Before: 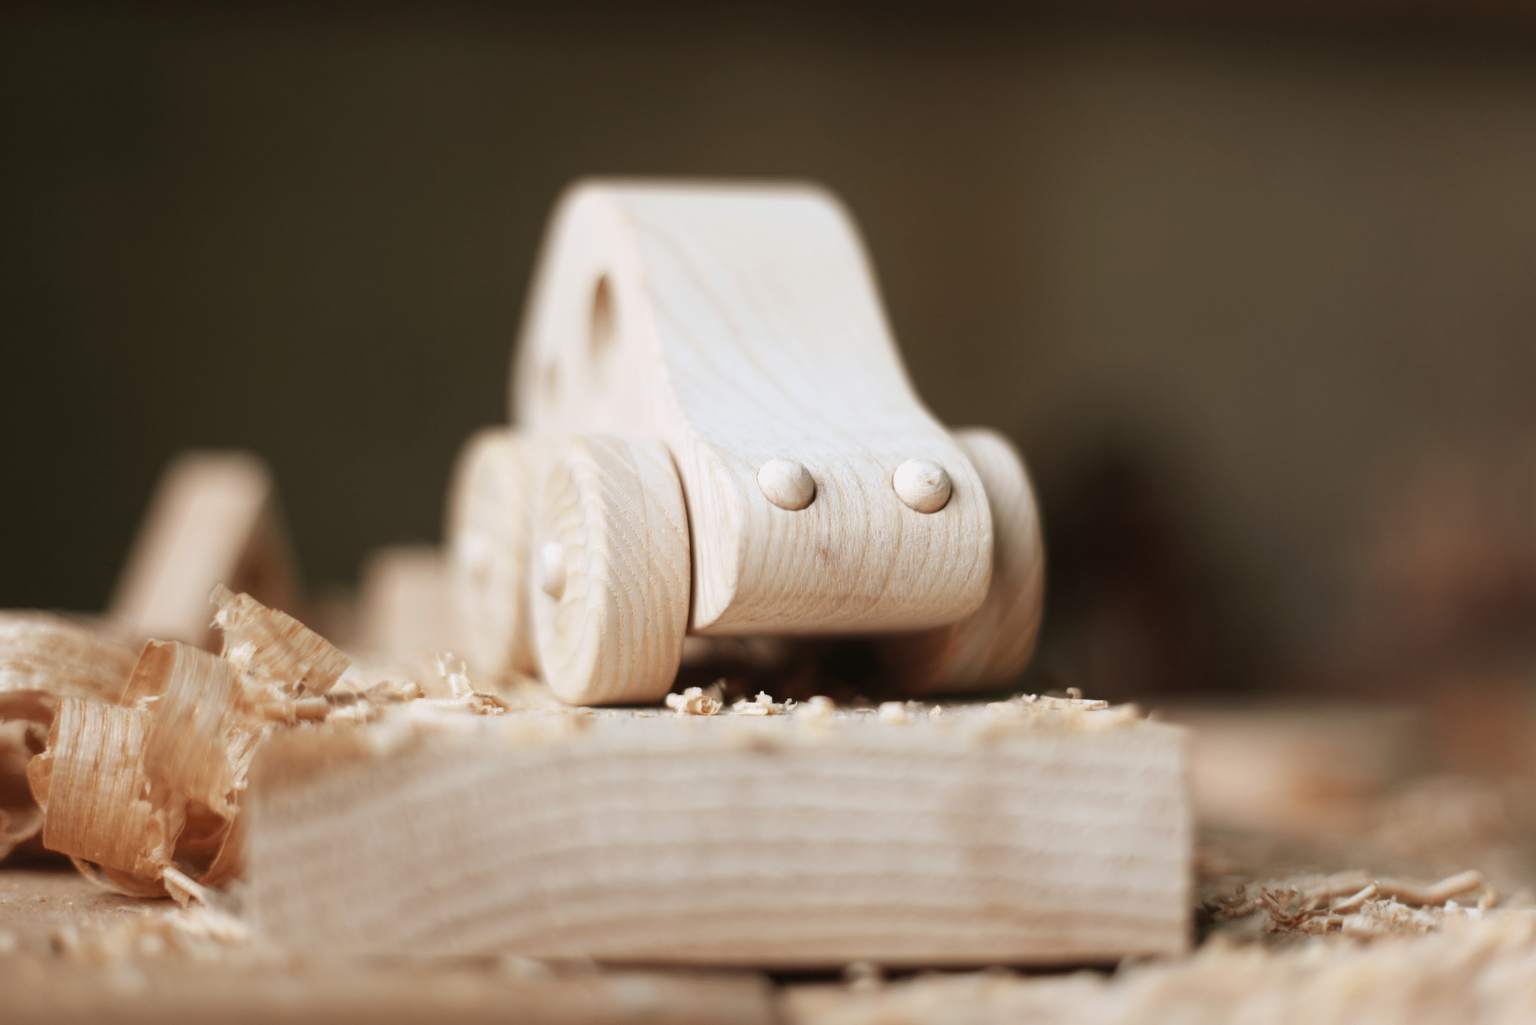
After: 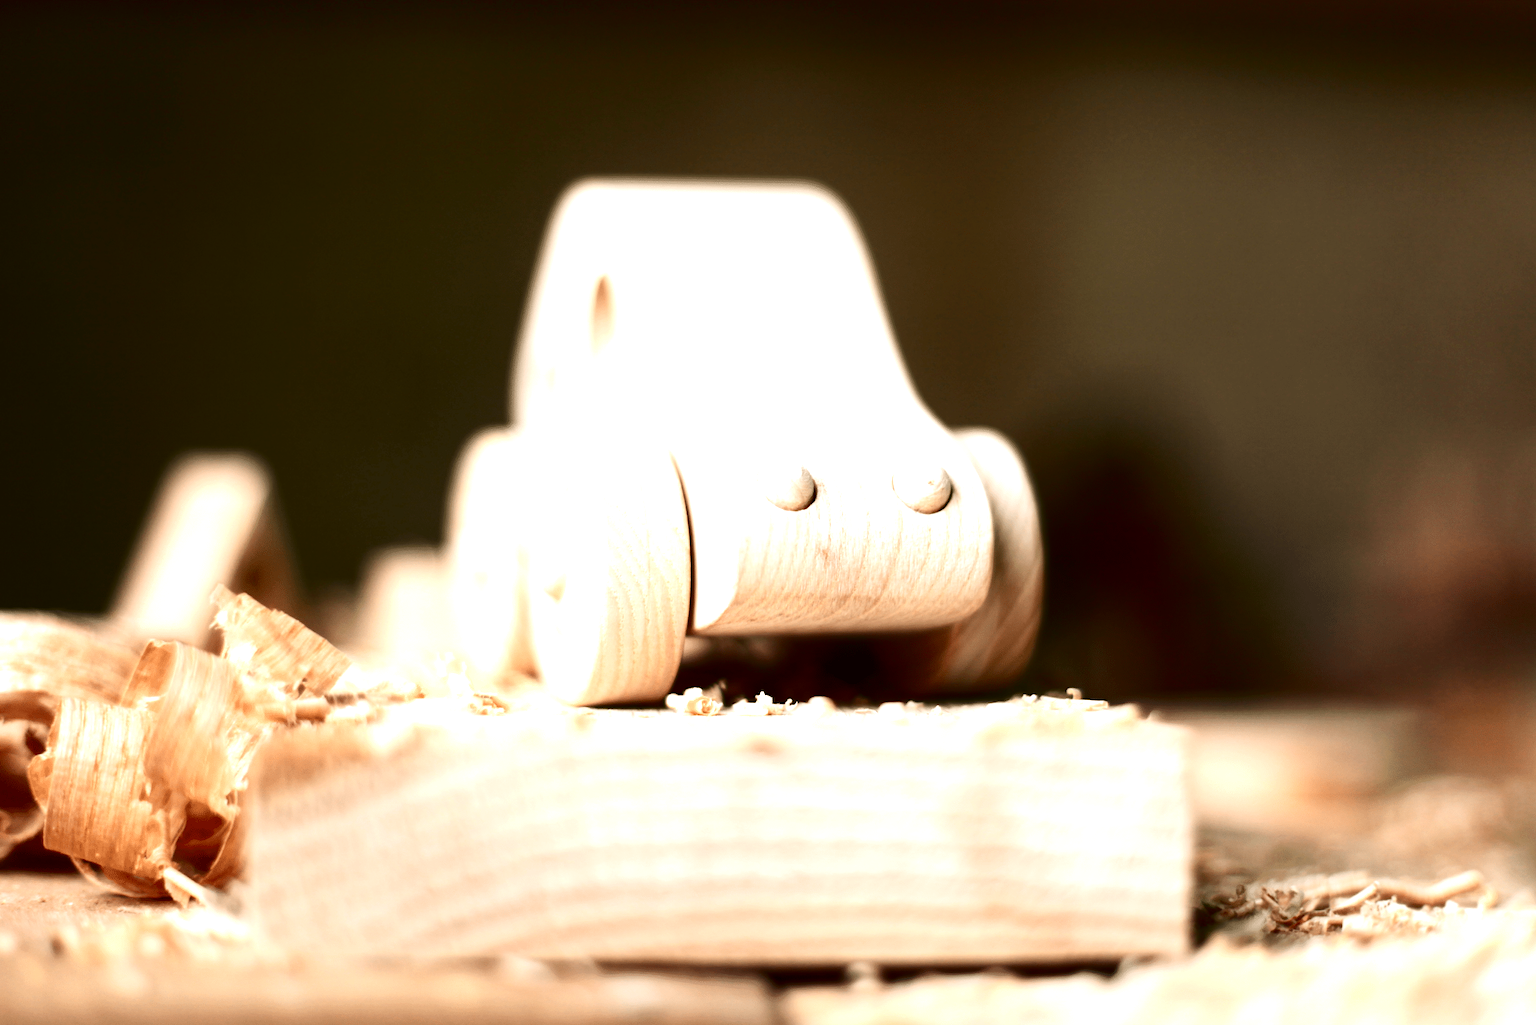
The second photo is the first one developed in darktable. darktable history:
exposure: black level correction 0.001, exposure 1.129 EV, compensate exposure bias true, compensate highlight preservation false
contrast brightness saturation: contrast 0.24, brightness -0.24, saturation 0.14
